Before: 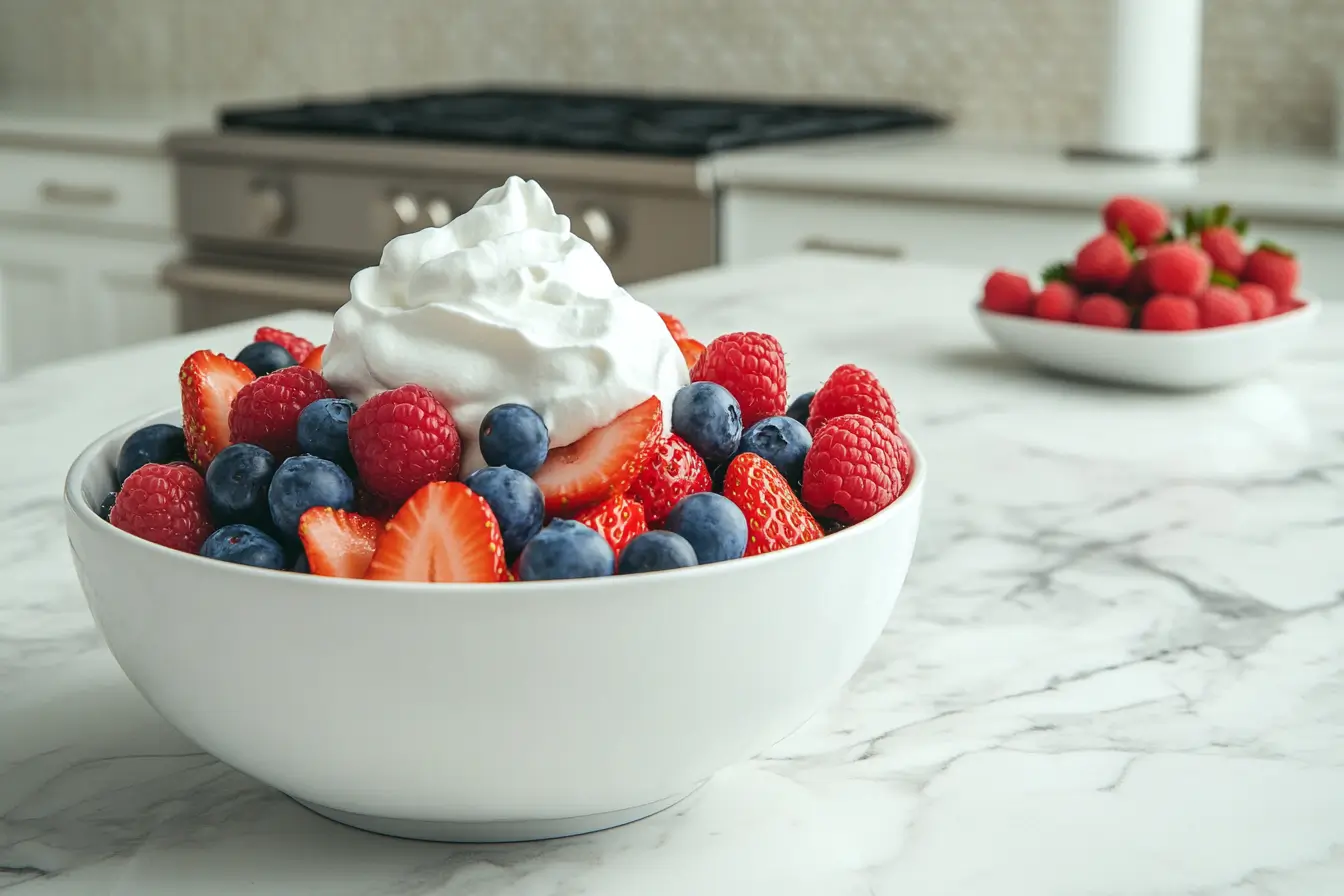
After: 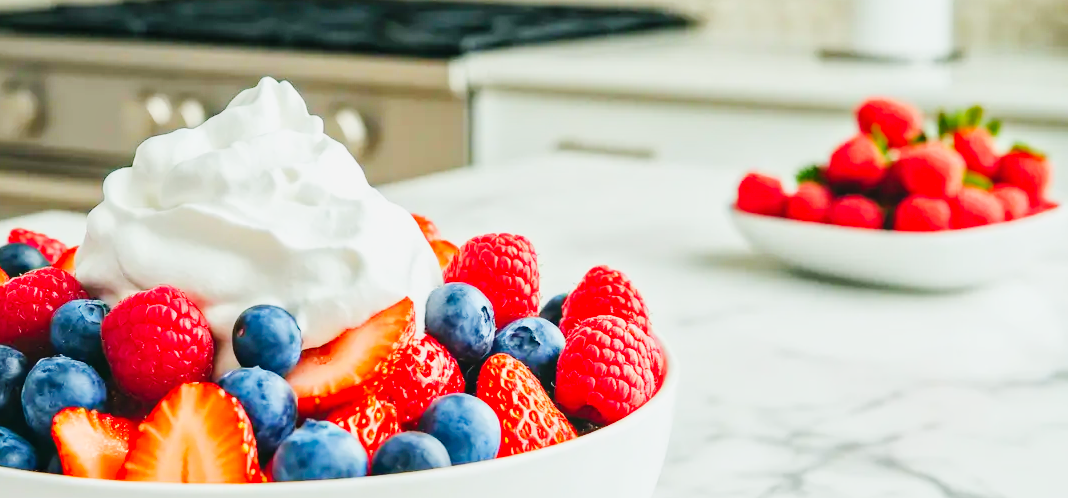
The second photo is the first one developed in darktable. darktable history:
haze removal: compatibility mode true, adaptive false
crop: left 18.38%, top 11.092%, right 2.134%, bottom 33.217%
contrast brightness saturation: contrast 0.03, brightness 0.06, saturation 0.13
base curve: curves: ch0 [(0, 0.003) (0.001, 0.002) (0.006, 0.004) (0.02, 0.022) (0.048, 0.086) (0.094, 0.234) (0.162, 0.431) (0.258, 0.629) (0.385, 0.8) (0.548, 0.918) (0.751, 0.988) (1, 1)], preserve colors none
contrast equalizer: octaves 7, y [[0.502, 0.505, 0.512, 0.529, 0.564, 0.588], [0.5 ×6], [0.502, 0.505, 0.512, 0.529, 0.564, 0.588], [0, 0.001, 0.001, 0.004, 0.008, 0.011], [0, 0.001, 0.001, 0.004, 0.008, 0.011]], mix -1
white balance: red 1, blue 1
tone equalizer: -8 EV -0.002 EV, -7 EV 0.005 EV, -6 EV -0.008 EV, -5 EV 0.007 EV, -4 EV -0.042 EV, -3 EV -0.233 EV, -2 EV -0.662 EV, -1 EV -0.983 EV, +0 EV -0.969 EV, smoothing diameter 2%, edges refinement/feathering 20, mask exposure compensation -1.57 EV, filter diffusion 5
